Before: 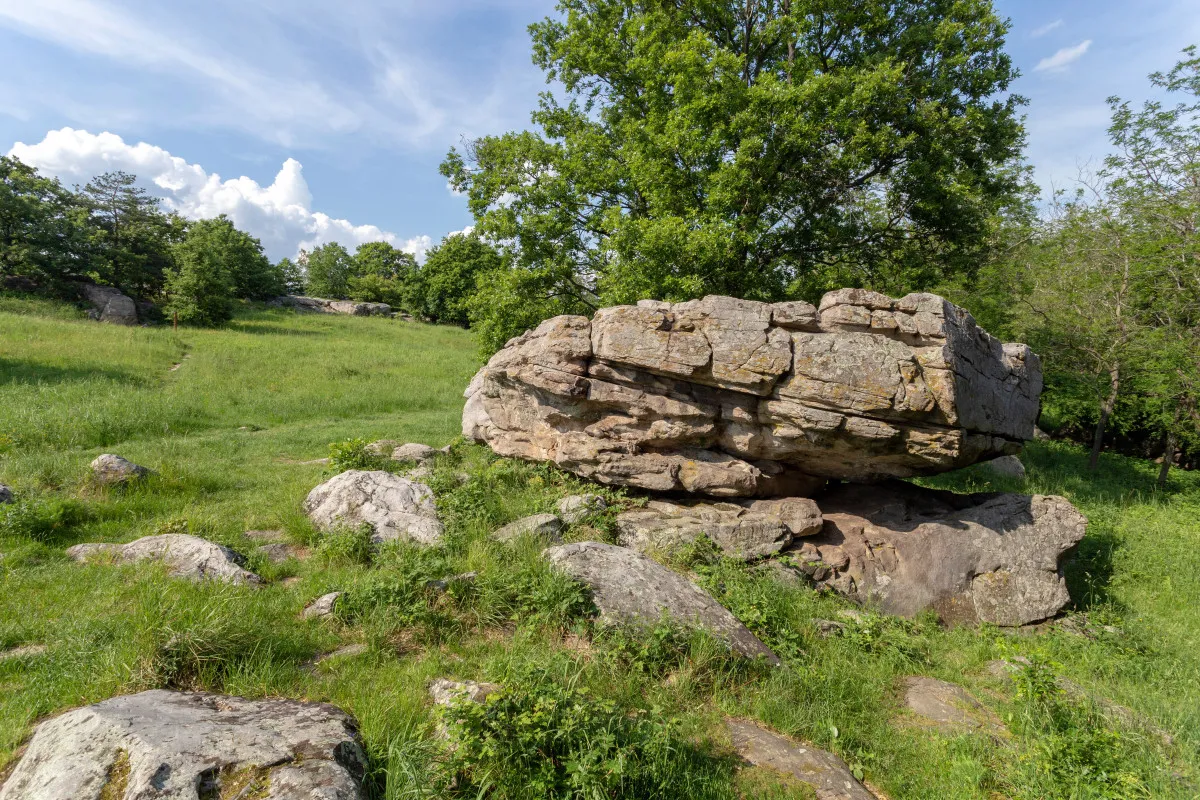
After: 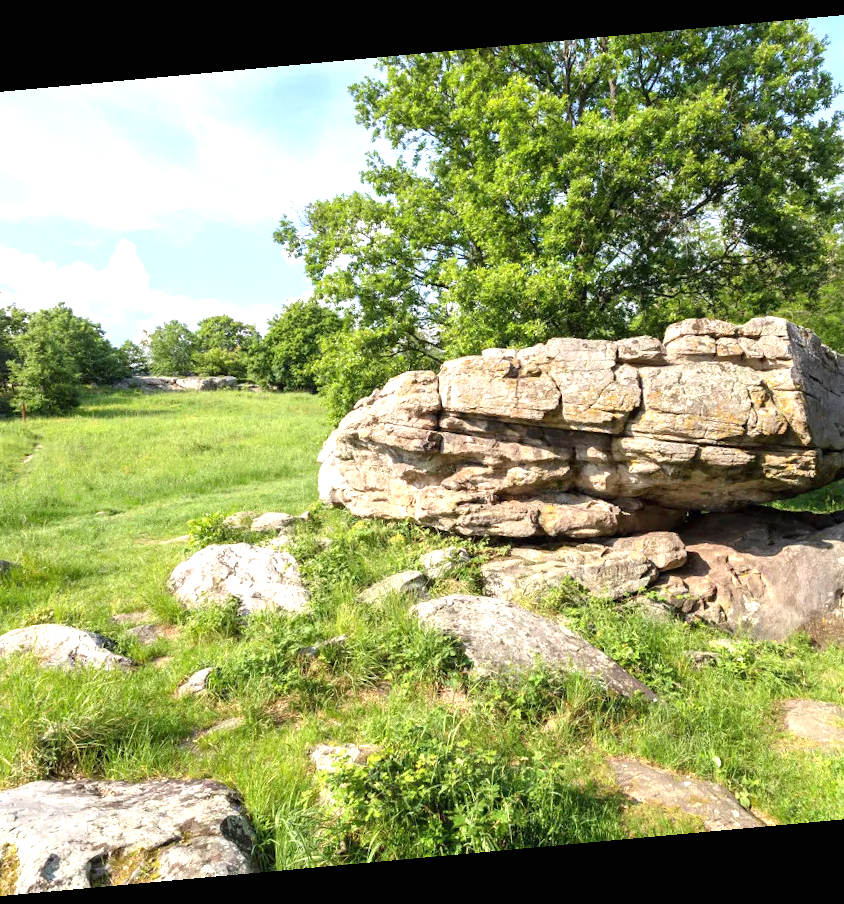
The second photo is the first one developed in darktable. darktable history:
crop and rotate: left 14.292%, right 19.041%
rotate and perspective: rotation -5.2°, automatic cropping off
exposure: black level correction 0, exposure 1.2 EV, compensate exposure bias true, compensate highlight preservation false
